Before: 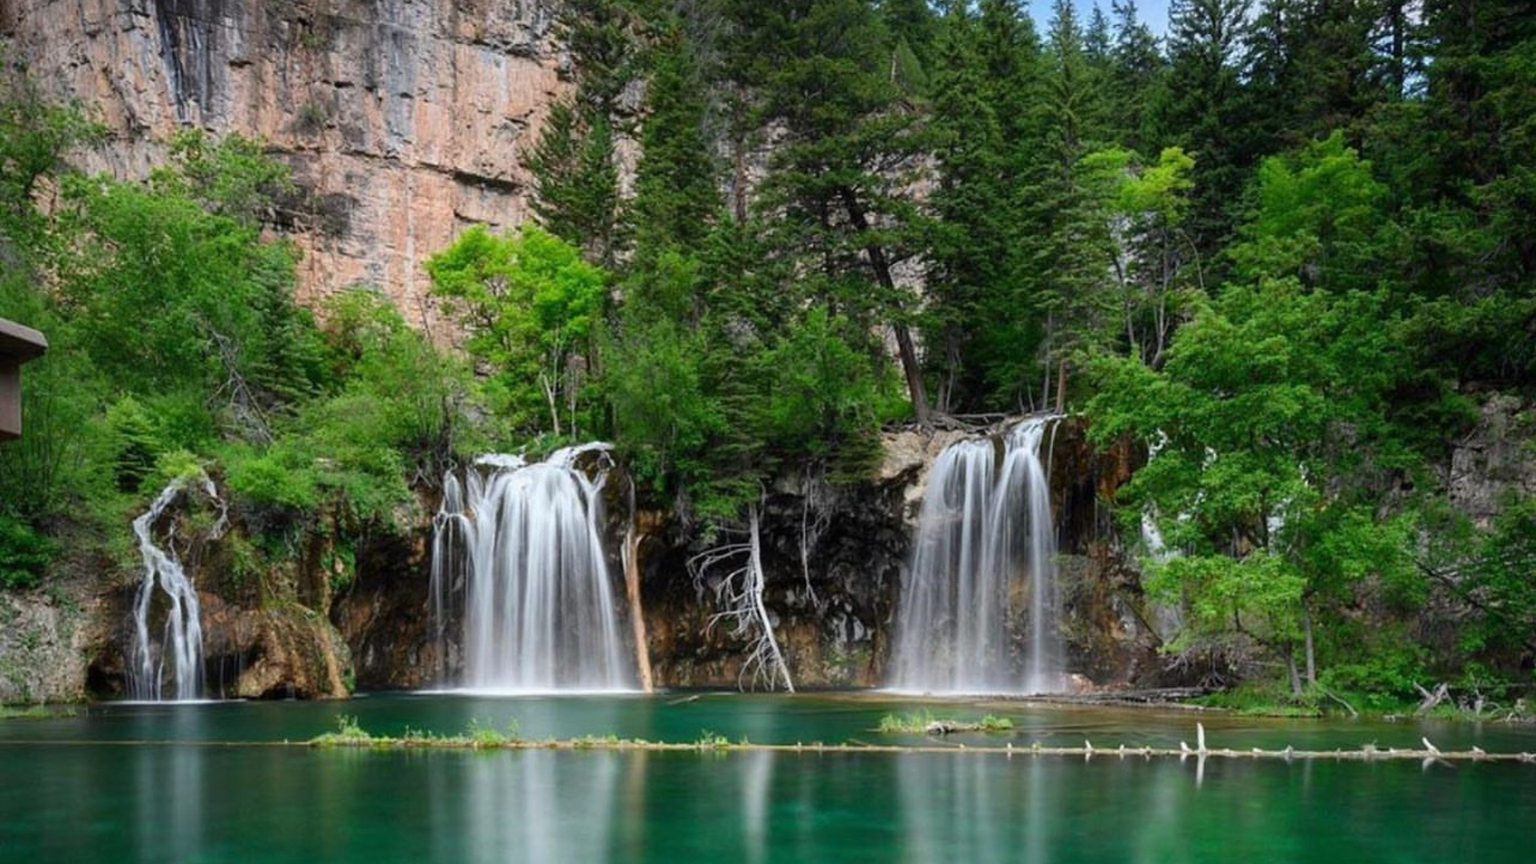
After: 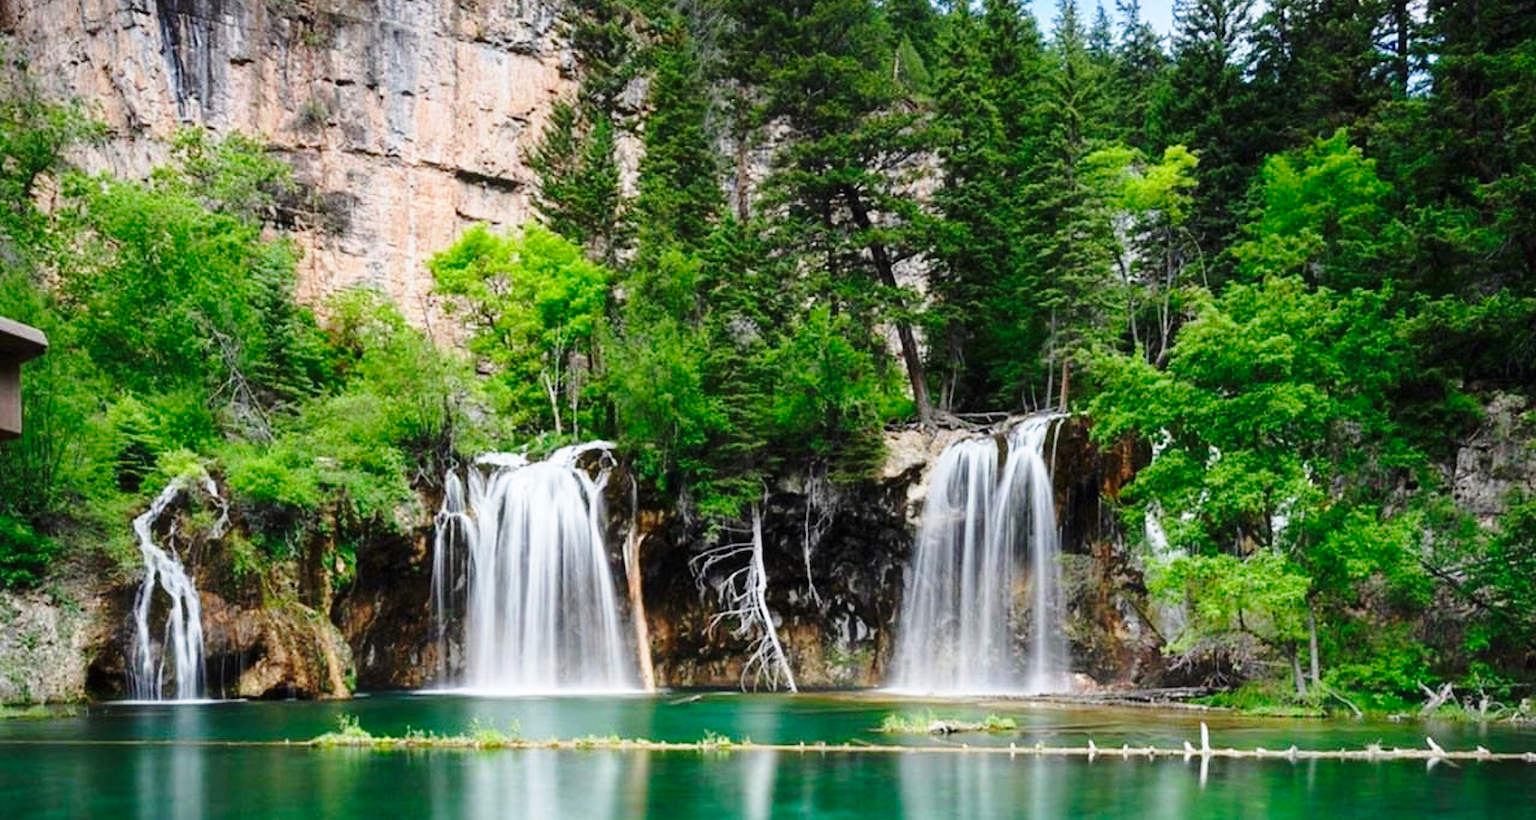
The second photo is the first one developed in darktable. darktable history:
crop: top 0.303%, right 0.263%, bottom 5.003%
base curve: curves: ch0 [(0, 0) (0.028, 0.03) (0.121, 0.232) (0.46, 0.748) (0.859, 0.968) (1, 1)], preserve colors none
